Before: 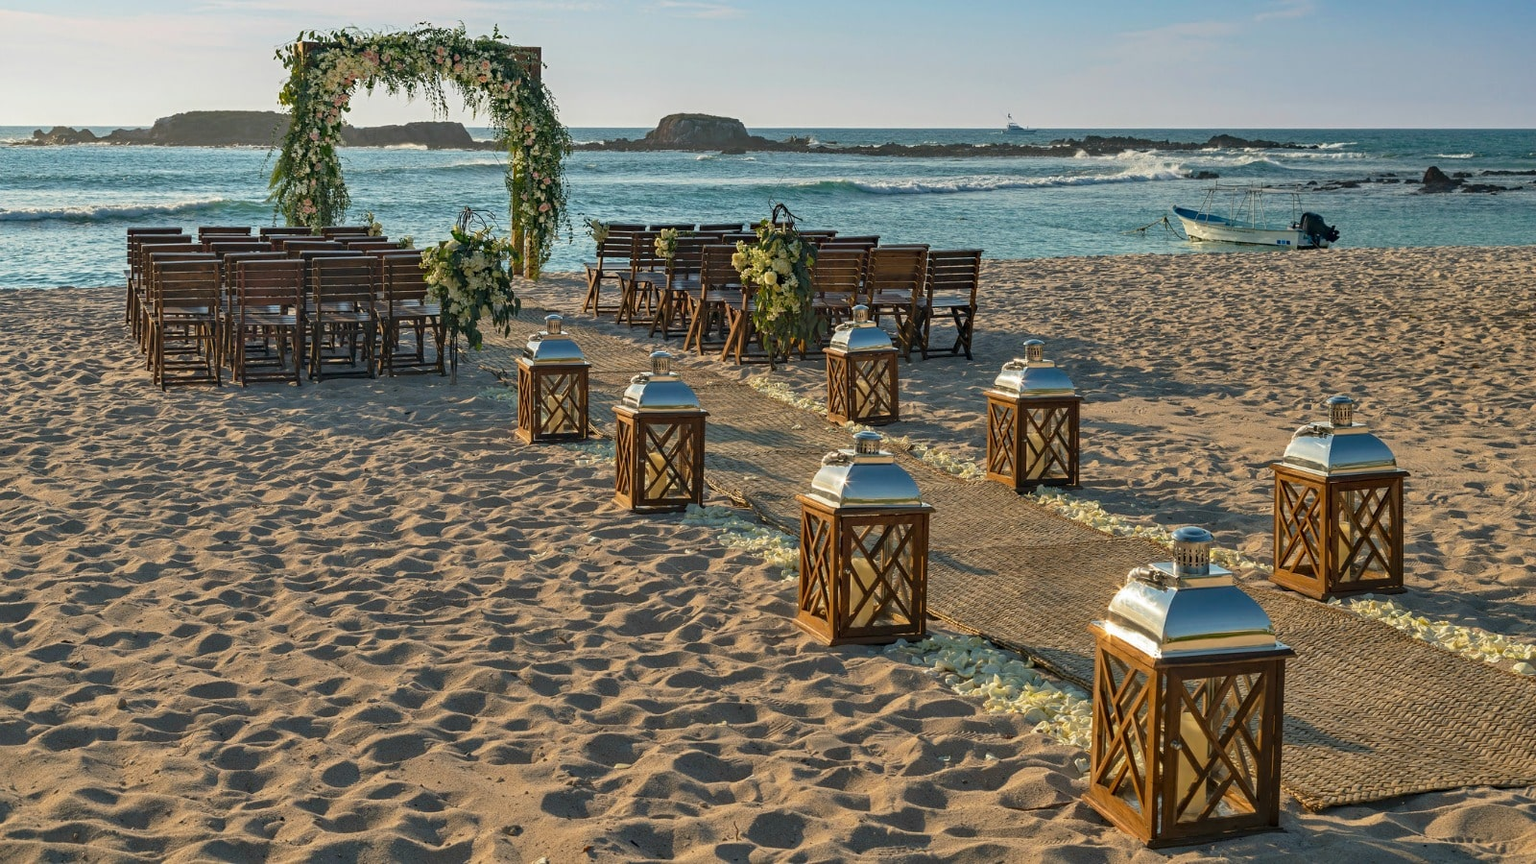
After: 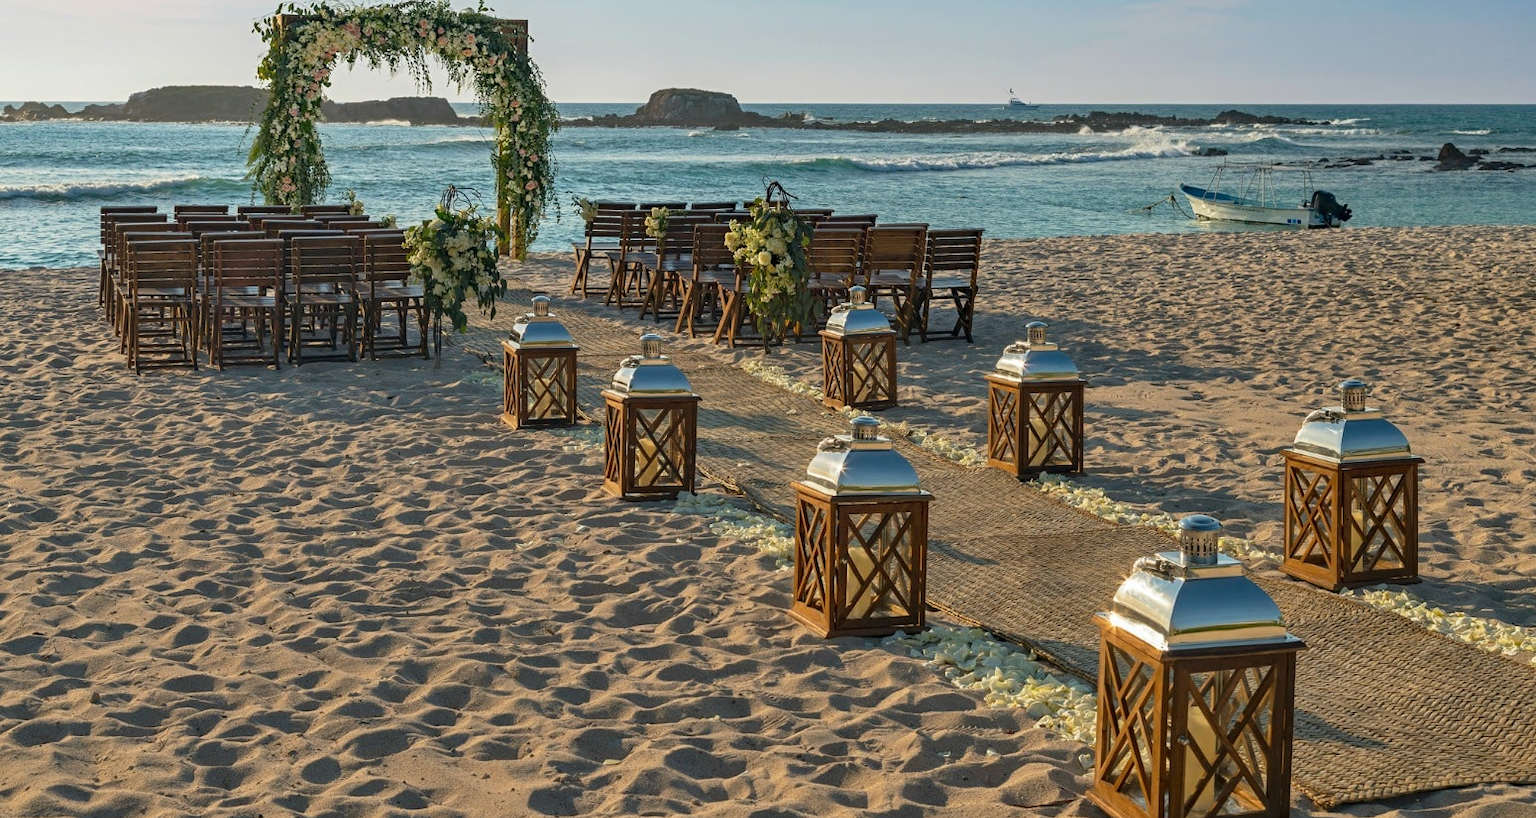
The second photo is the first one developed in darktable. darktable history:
crop: left 1.987%, top 3.269%, right 1.136%, bottom 4.876%
